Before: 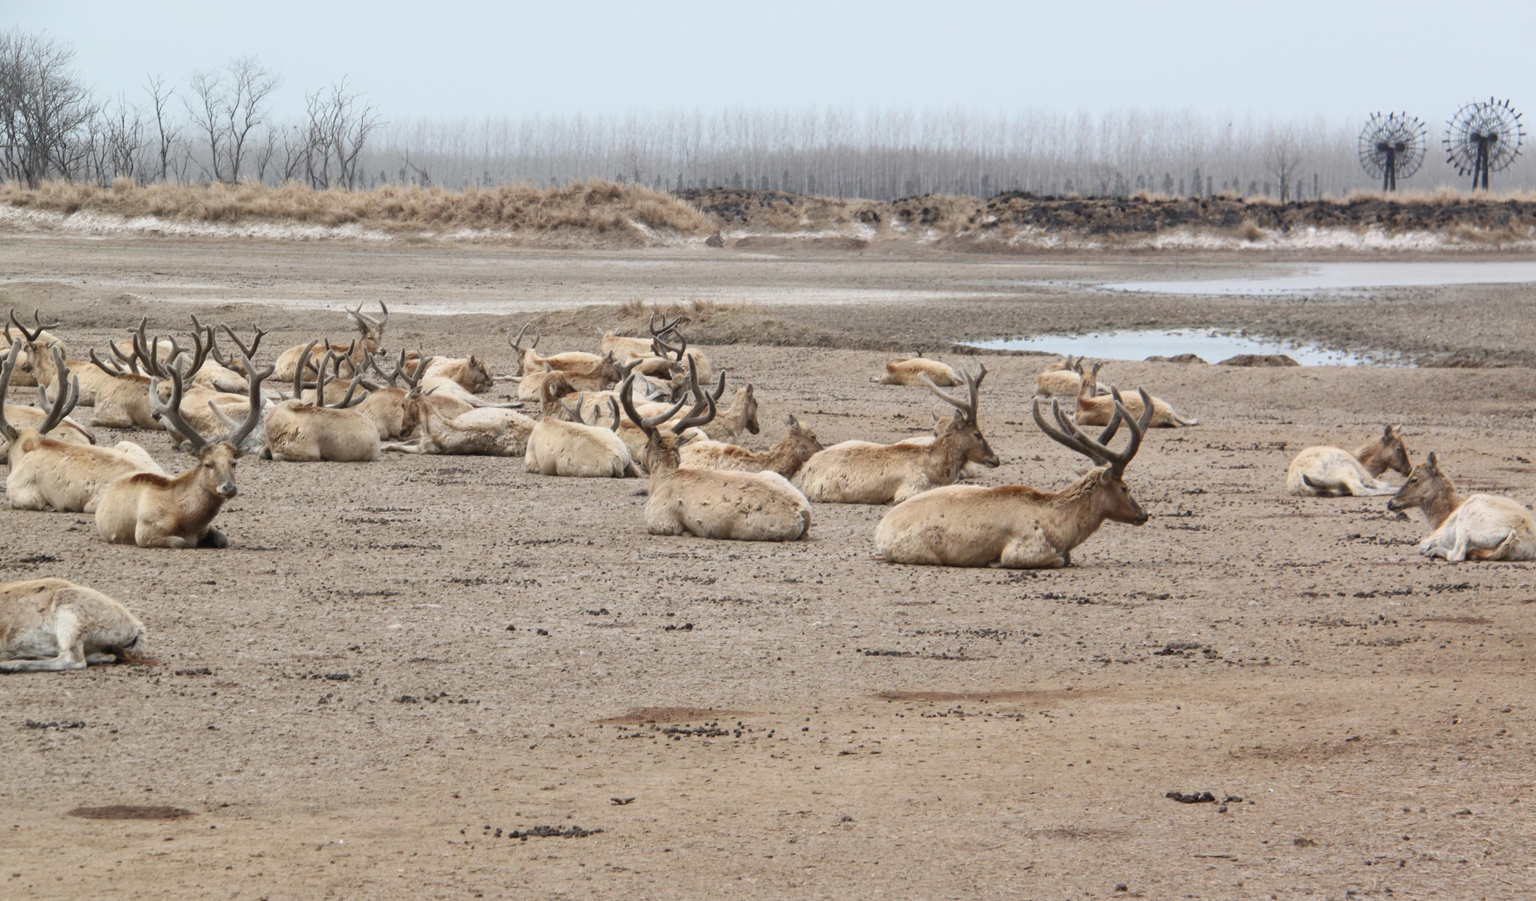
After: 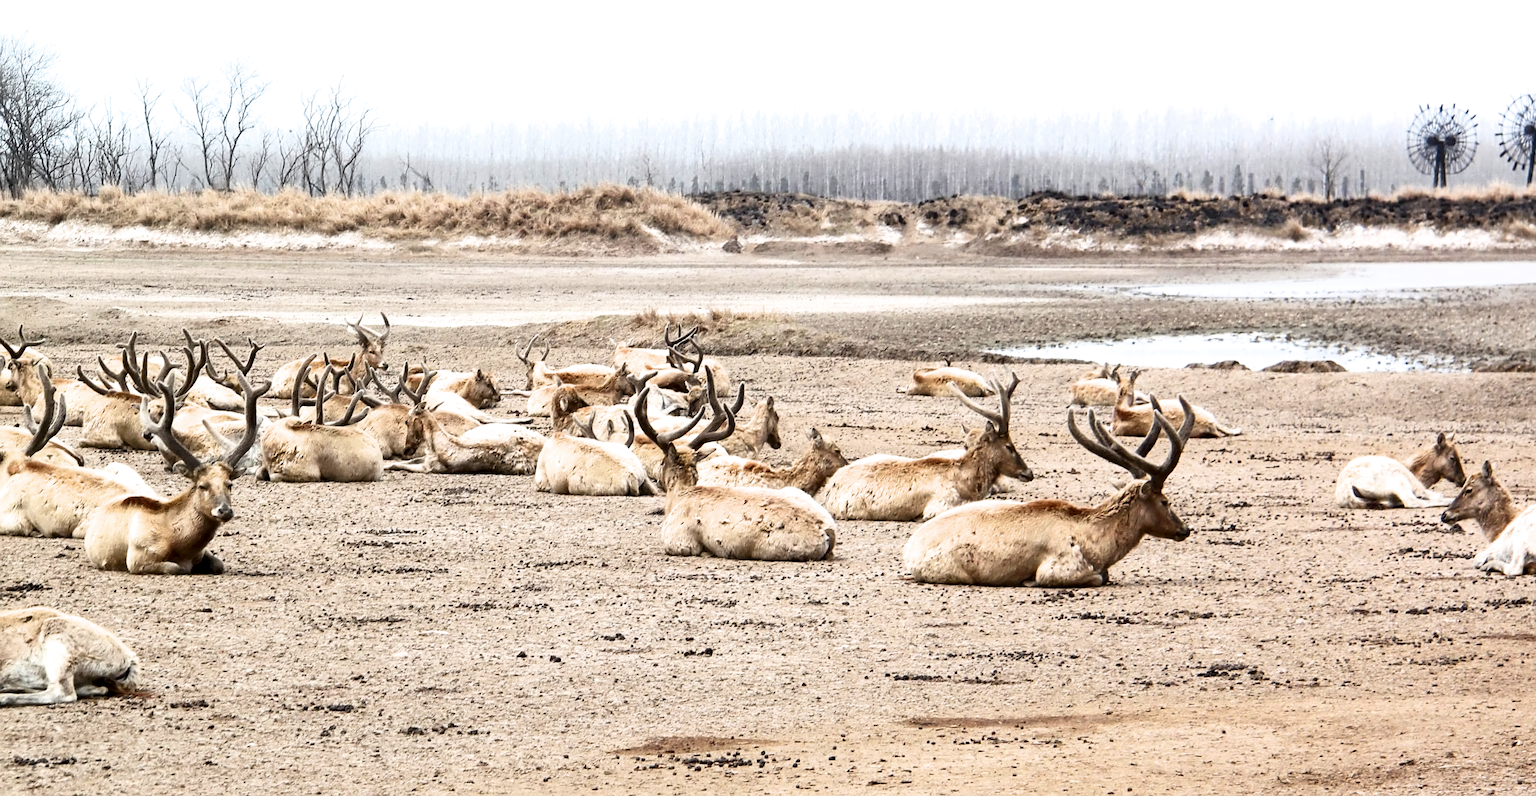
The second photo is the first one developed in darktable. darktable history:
crop and rotate: angle 0.552°, left 0.224%, right 2.959%, bottom 14.355%
sharpen: on, module defaults
contrast brightness saturation: contrast 0.101, brightness -0.258, saturation 0.147
contrast equalizer: y [[0.5 ×4, 0.524, 0.59], [0.5 ×6], [0.5 ×6], [0, 0, 0, 0.01, 0.045, 0.012], [0, 0, 0, 0.044, 0.195, 0.131]]
exposure: black level correction 0, exposure 0.95 EV, compensate highlight preservation false
filmic rgb: black relative exposure -4.9 EV, white relative exposure 2.82 EV, threshold 2.98 EV, hardness 3.71, enable highlight reconstruction true
